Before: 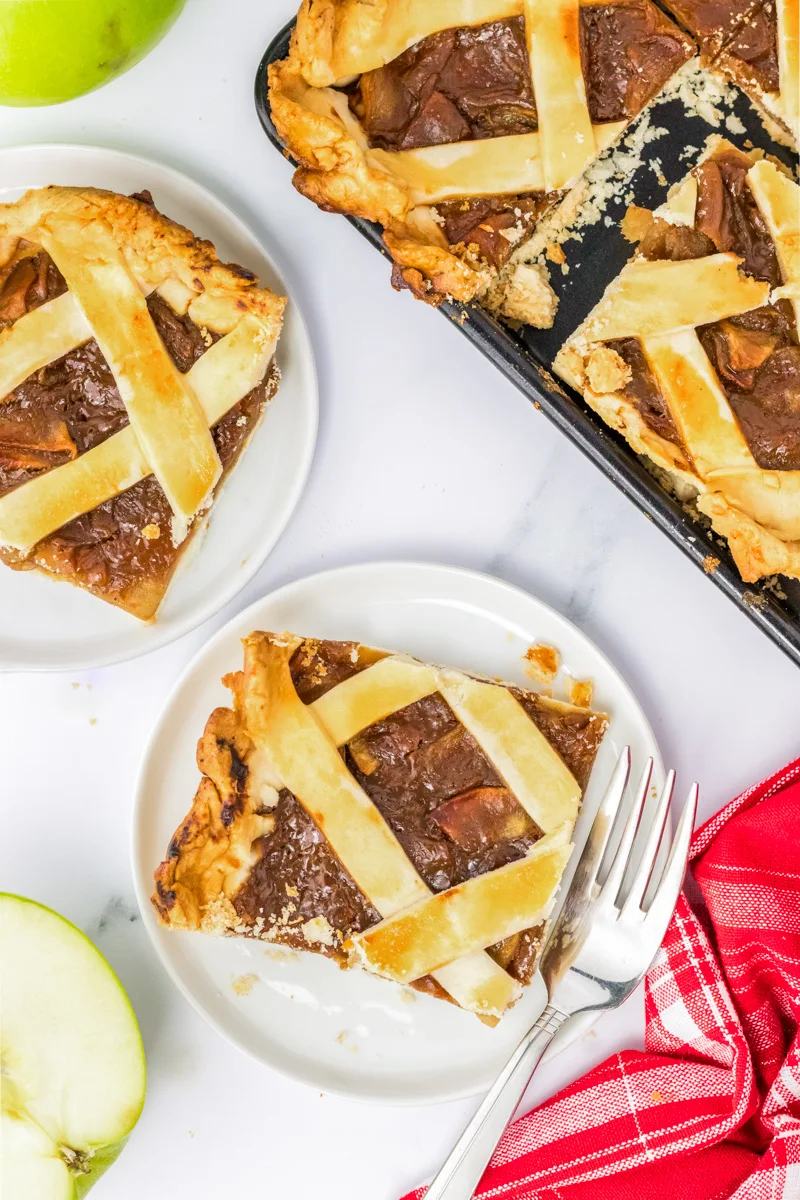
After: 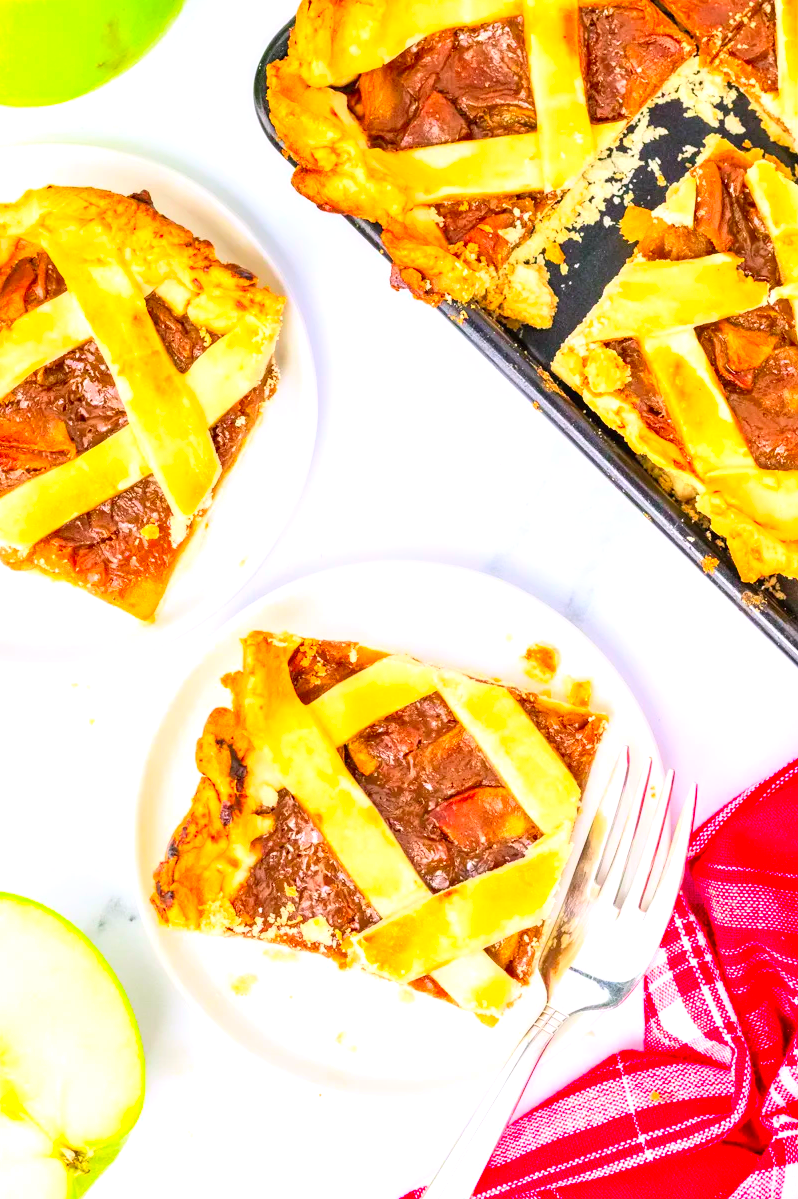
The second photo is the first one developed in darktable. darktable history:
contrast brightness saturation: contrast 0.2, brightness 0.2, saturation 0.8
white balance: red 1.009, blue 1.027
crop and rotate: left 0.126%
exposure: exposure 0.556 EV, compensate highlight preservation false
